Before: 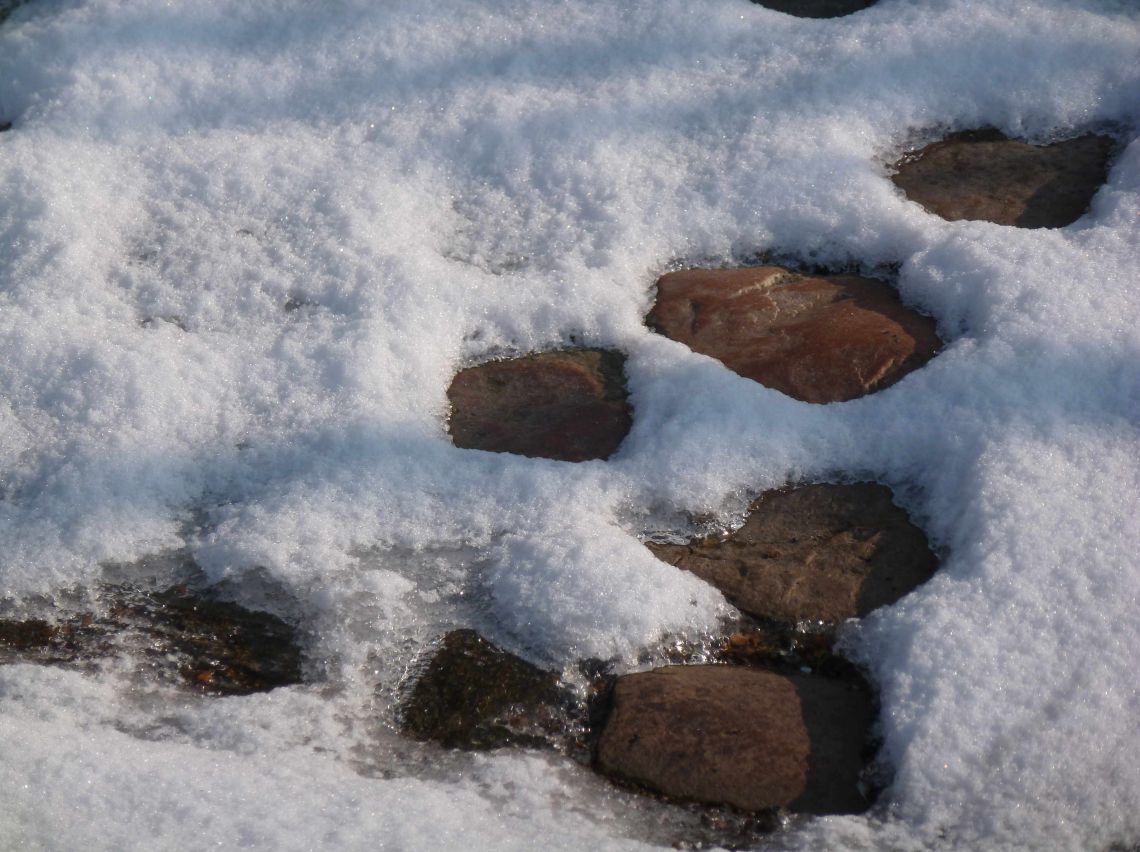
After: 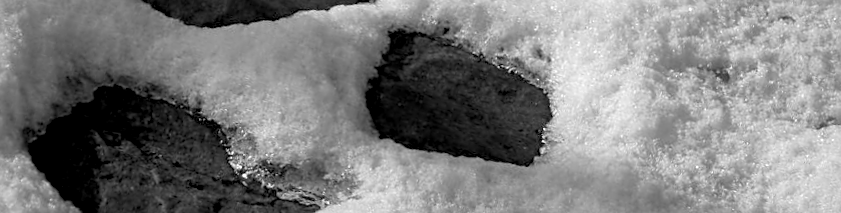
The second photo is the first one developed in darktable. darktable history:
crop and rotate: angle 16.12°, top 30.835%, bottom 35.653%
local contrast: mode bilateral grid, contrast 20, coarseness 50, detail 132%, midtone range 0.2
rgb levels: levels [[0.01, 0.419, 0.839], [0, 0.5, 1], [0, 0.5, 1]]
sharpen: on, module defaults
rotate and perspective: rotation 0.226°, lens shift (vertical) -0.042, crop left 0.023, crop right 0.982, crop top 0.006, crop bottom 0.994
color calibration: output gray [0.23, 0.37, 0.4, 0], gray › normalize channels true, illuminant same as pipeline (D50), adaptation XYZ, x 0.346, y 0.359, gamut compression 0
haze removal: compatibility mode true, adaptive false
